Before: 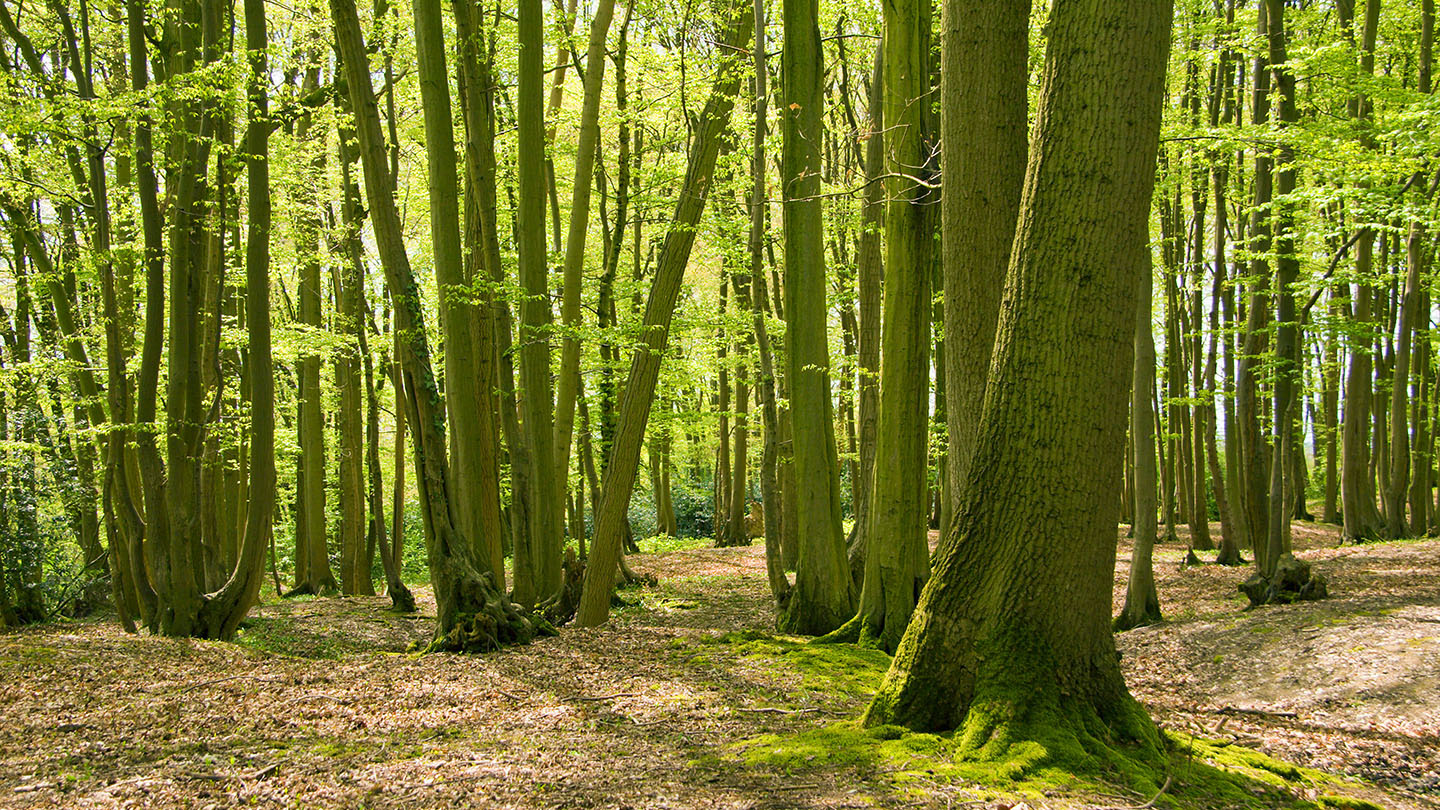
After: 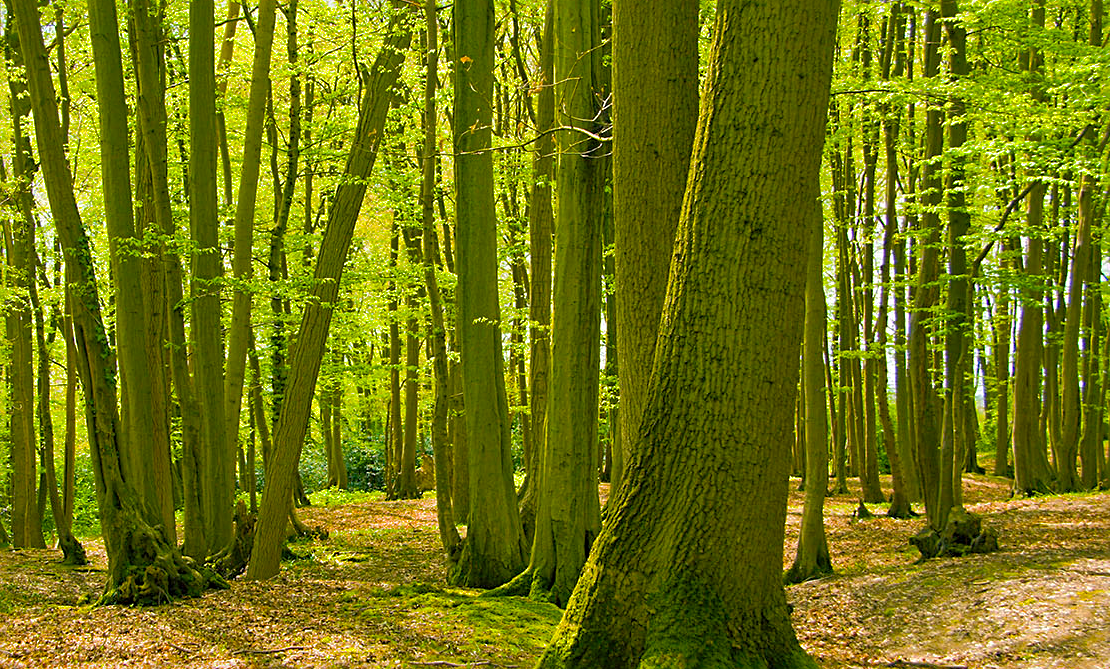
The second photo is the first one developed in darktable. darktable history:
crop: left 22.85%, top 5.831%, bottom 11.575%
sharpen: radius 2.504, amount 0.337
color balance rgb: linear chroma grading › global chroma 15.055%, perceptual saturation grading › global saturation 30.619%
shadows and highlights: on, module defaults
